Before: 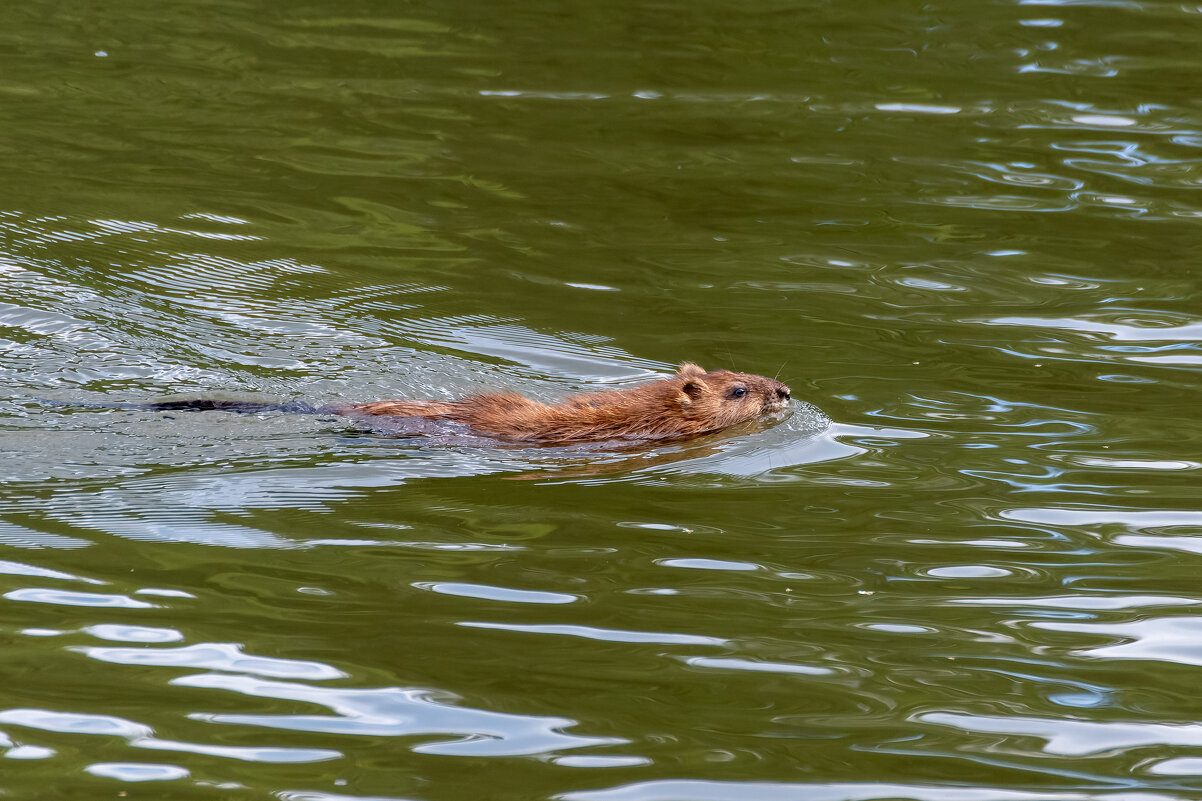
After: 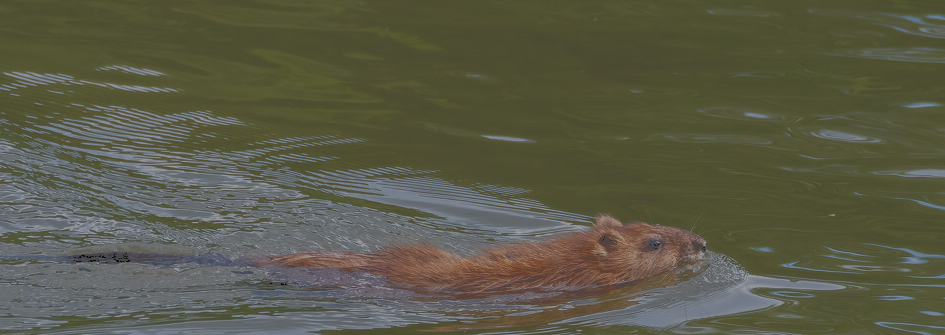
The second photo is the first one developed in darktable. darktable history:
exposure: exposure -1.978 EV, compensate highlight preservation false
crop: left 7.038%, top 18.477%, right 14.331%, bottom 39.681%
tone curve: curves: ch0 [(0, 0) (0.003, 0.298) (0.011, 0.298) (0.025, 0.298) (0.044, 0.3) (0.069, 0.302) (0.1, 0.312) (0.136, 0.329) (0.177, 0.354) (0.224, 0.376) (0.277, 0.408) (0.335, 0.453) (0.399, 0.503) (0.468, 0.562) (0.543, 0.623) (0.623, 0.686) (0.709, 0.754) (0.801, 0.825) (0.898, 0.873) (1, 1)], color space Lab, independent channels, preserve colors none
tone equalizer: -8 EV 0.066 EV, edges refinement/feathering 500, mask exposure compensation -1.57 EV, preserve details no
